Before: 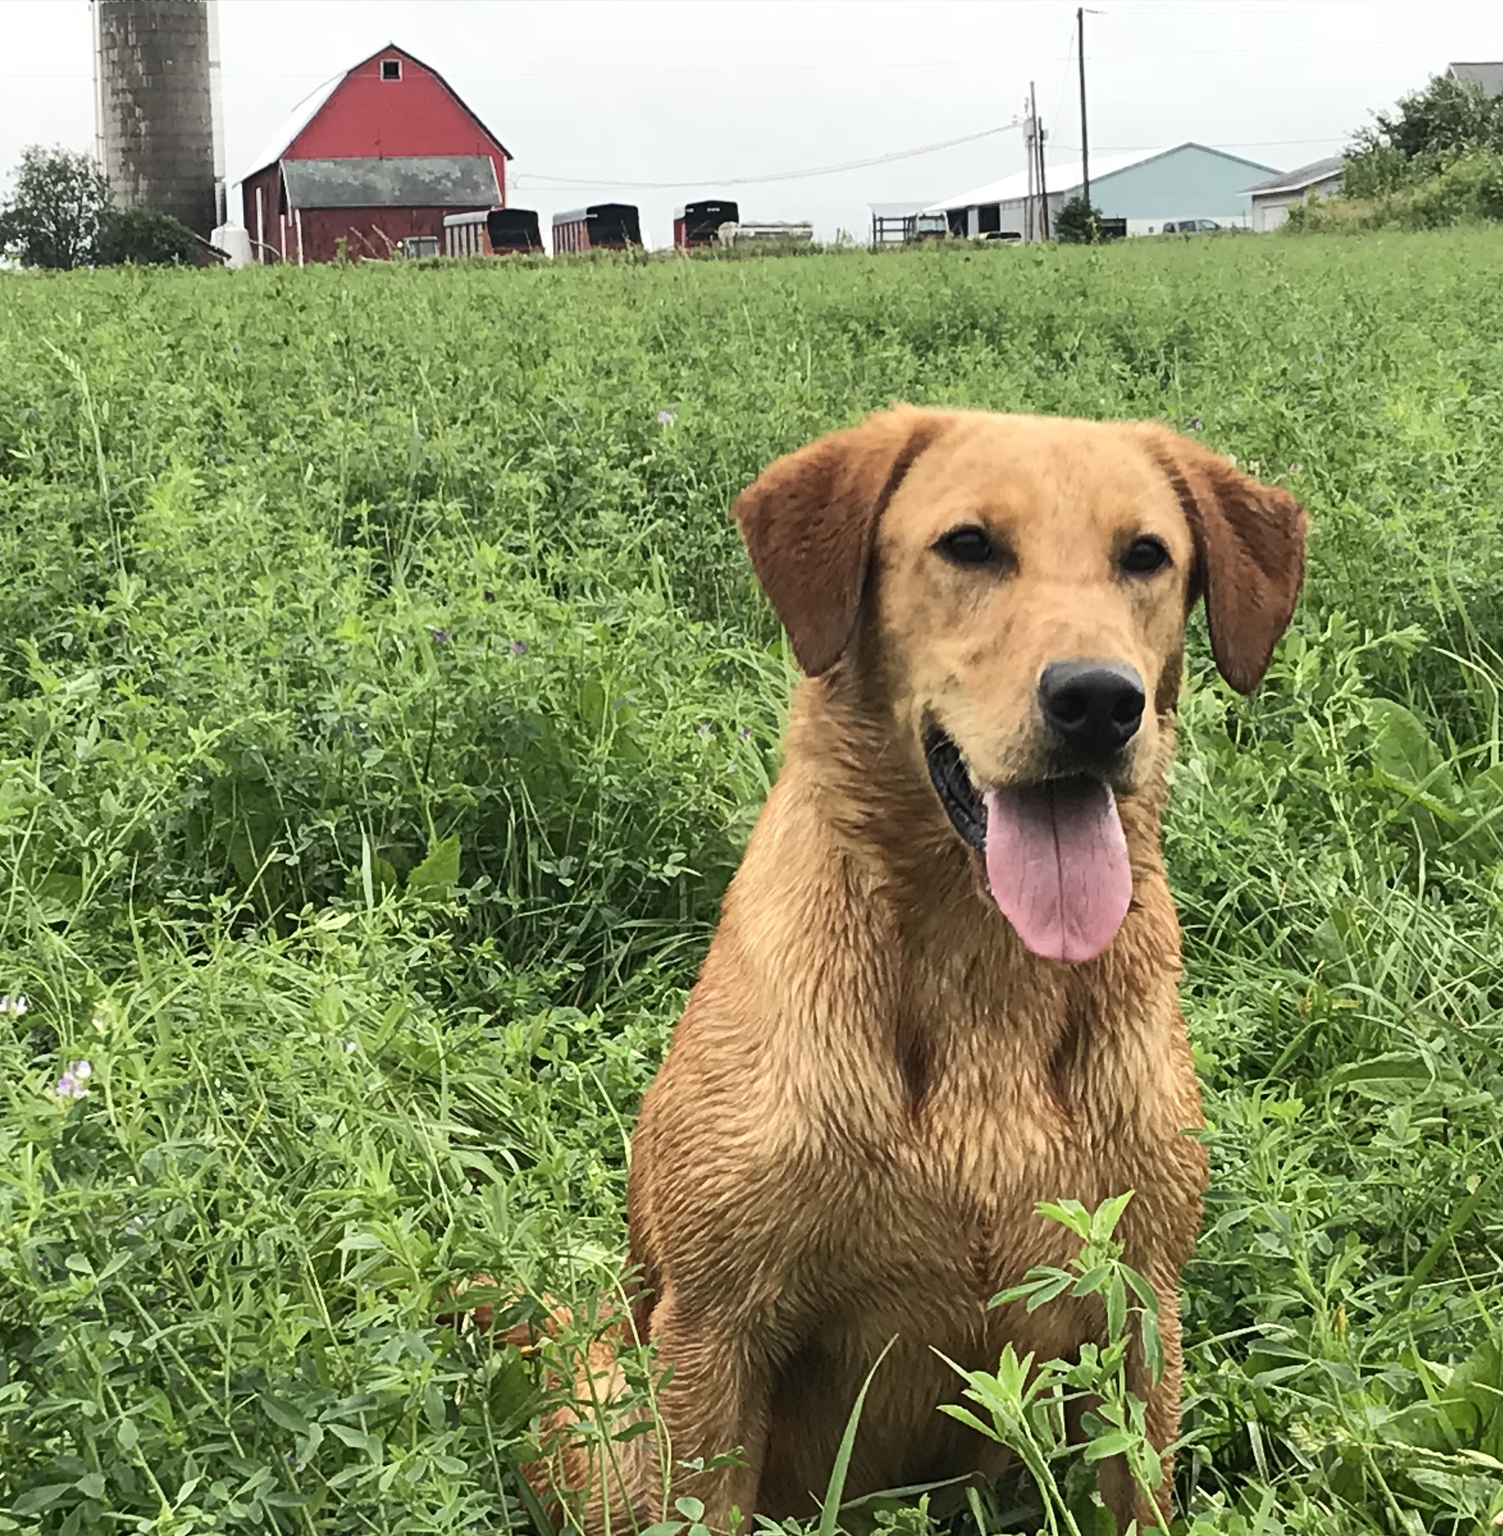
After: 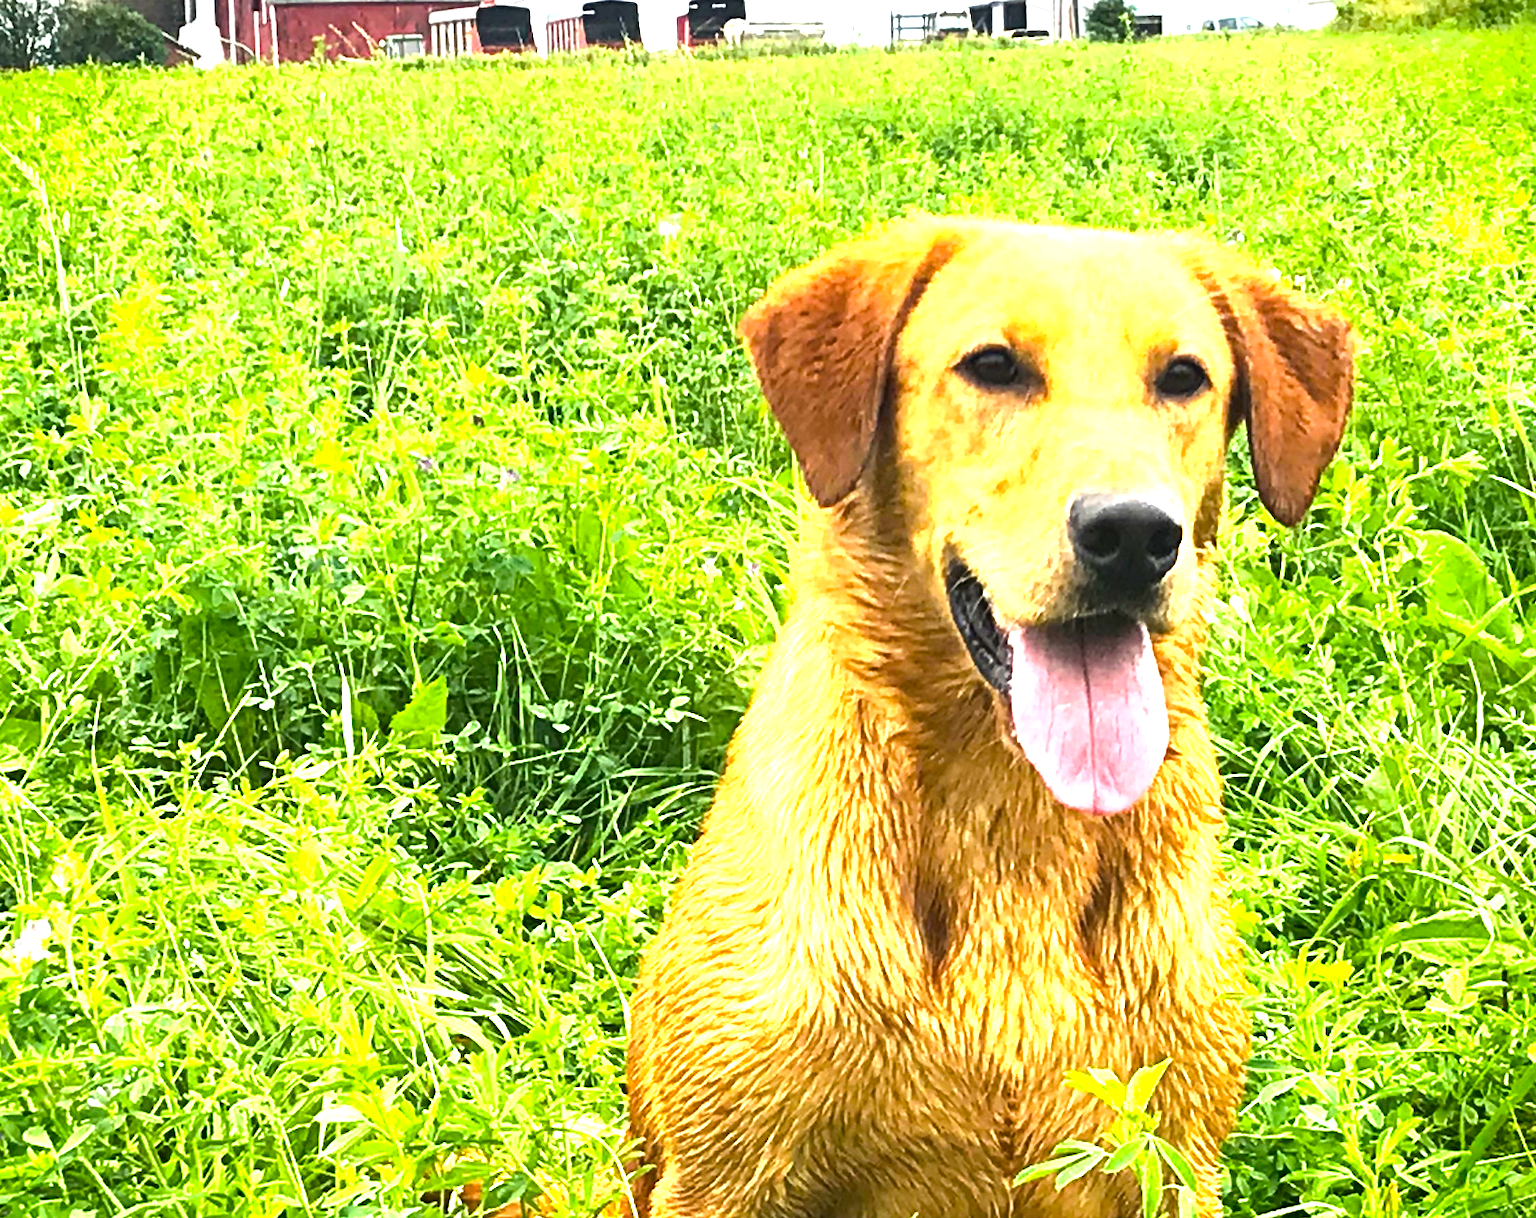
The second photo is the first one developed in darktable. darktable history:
local contrast: mode bilateral grid, contrast 14, coarseness 36, detail 104%, midtone range 0.2
exposure: black level correction 0, exposure 1.515 EV, compensate exposure bias true, compensate highlight preservation false
crop and rotate: left 2.948%, top 13.311%, right 1.877%, bottom 12.802%
tone equalizer: -8 EV -0.383 EV, -7 EV -0.367 EV, -6 EV -0.373 EV, -5 EV -0.203 EV, -3 EV 0.256 EV, -2 EV 0.36 EV, -1 EV 0.405 EV, +0 EV 0.393 EV, edges refinement/feathering 500, mask exposure compensation -1.57 EV, preserve details no
vignetting: fall-off start 100.64%, fall-off radius 71.04%, brightness -0.999, saturation 0.494, width/height ratio 1.17, unbound false
color balance rgb: linear chroma grading › mid-tones 7.434%, perceptual saturation grading › global saturation 31.057%, global vibrance 20%
